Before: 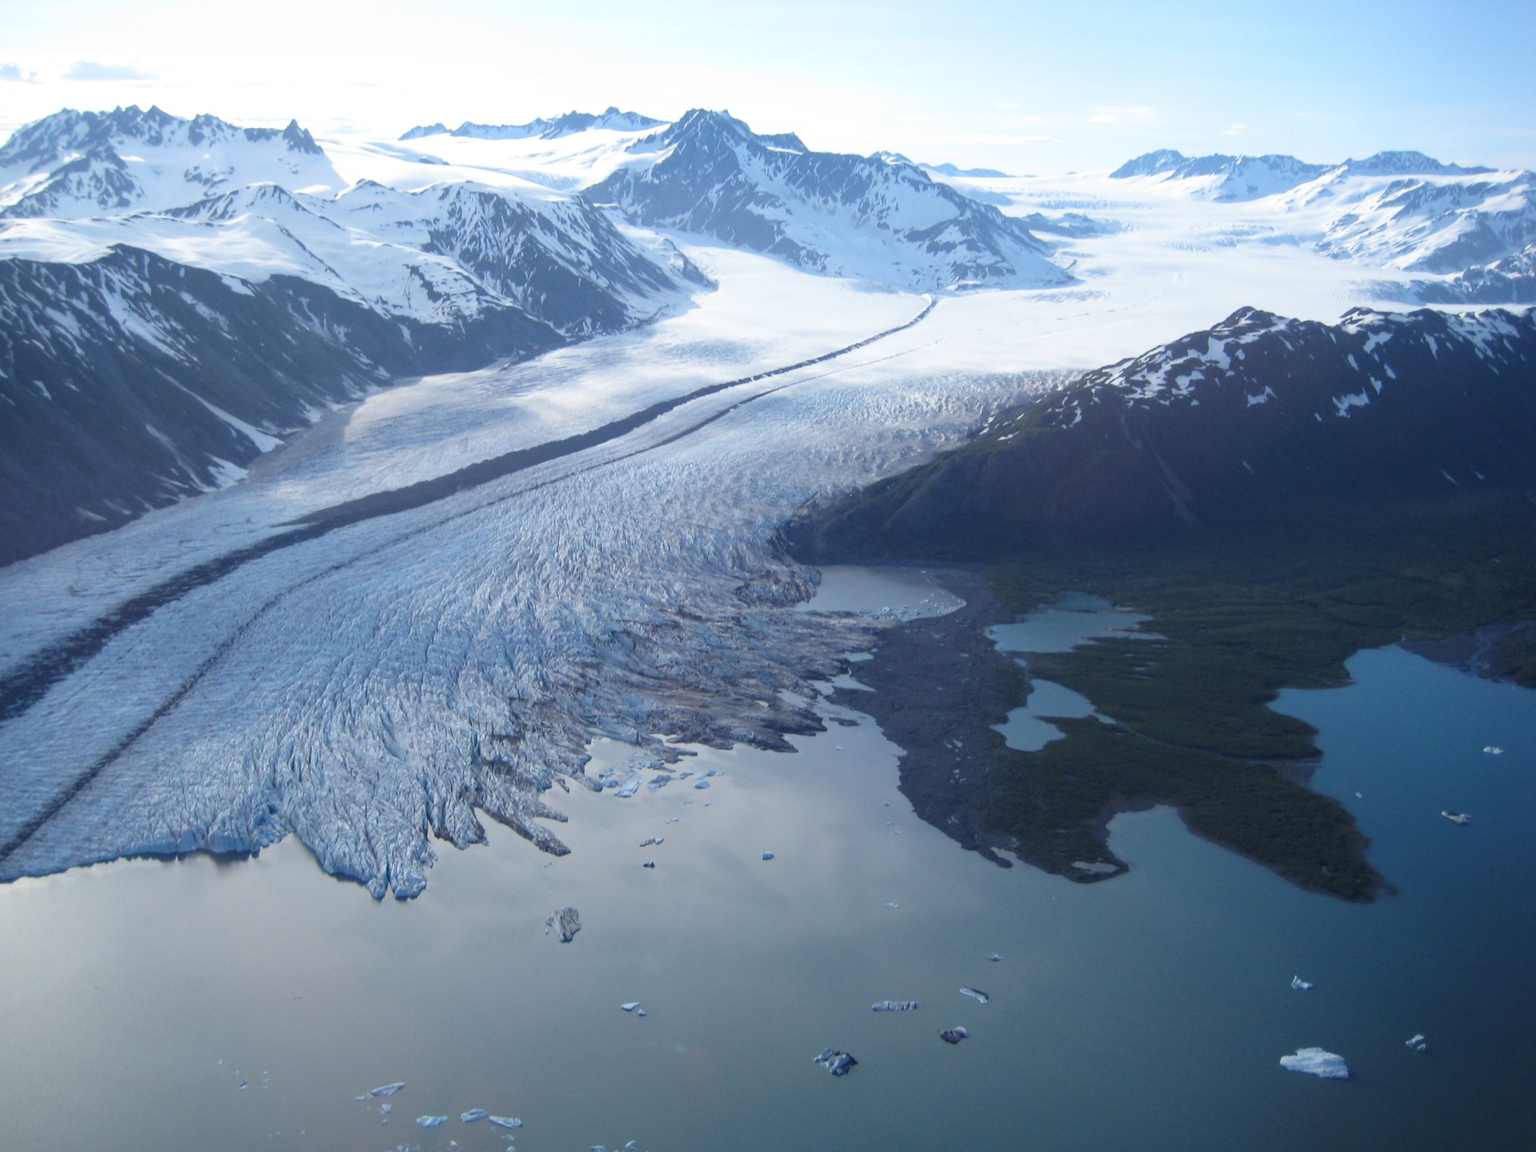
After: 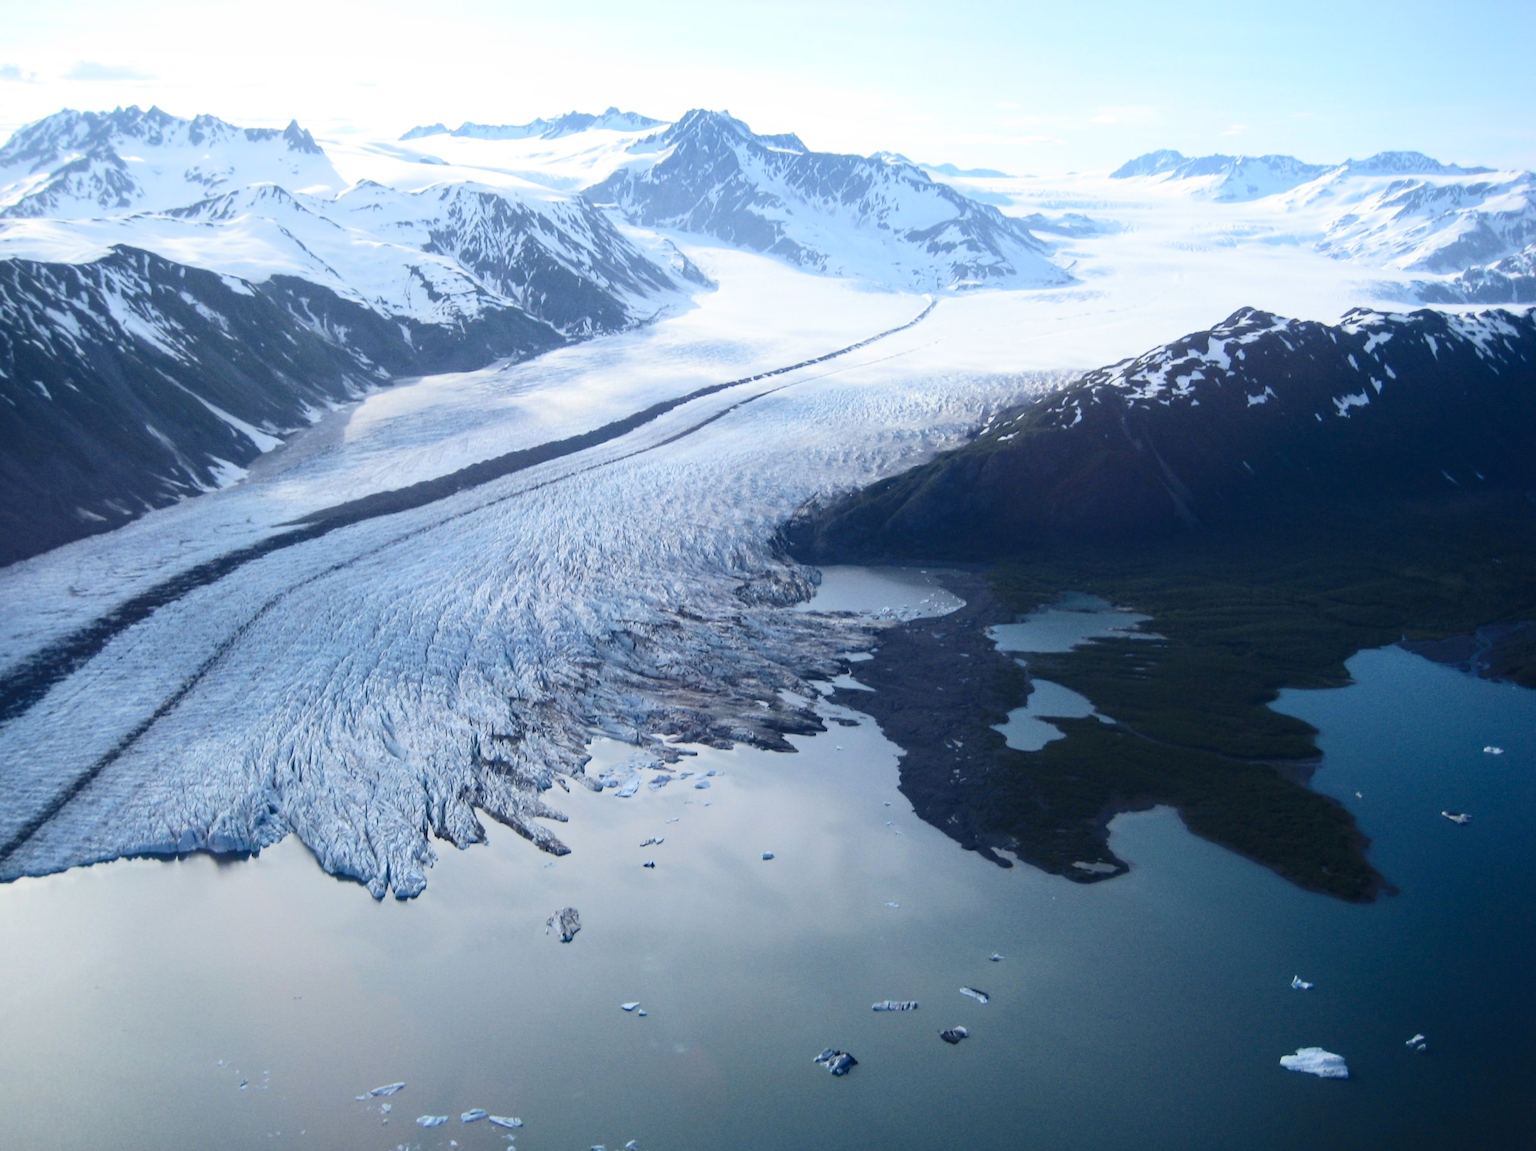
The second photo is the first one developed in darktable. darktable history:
base curve: curves: ch0 [(0, 0) (0.235, 0.266) (0.503, 0.496) (0.786, 0.72) (1, 1)]
contrast brightness saturation: contrast 0.28
